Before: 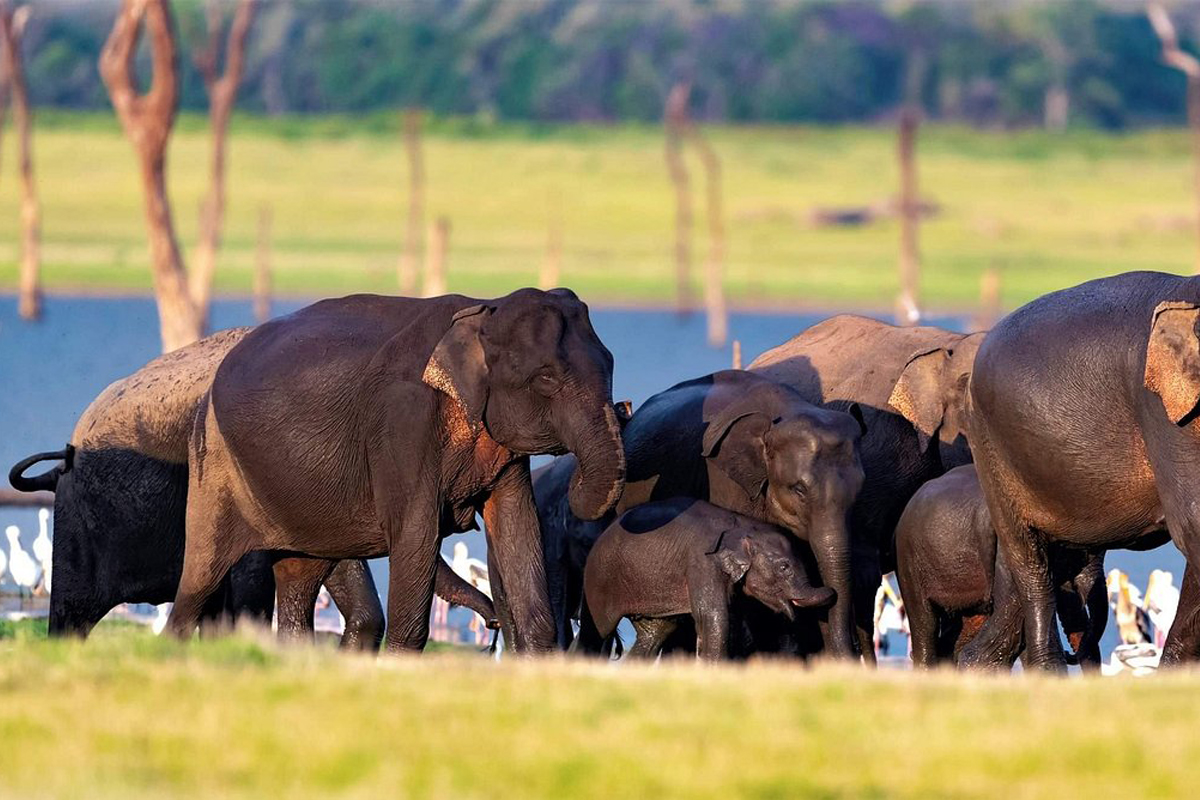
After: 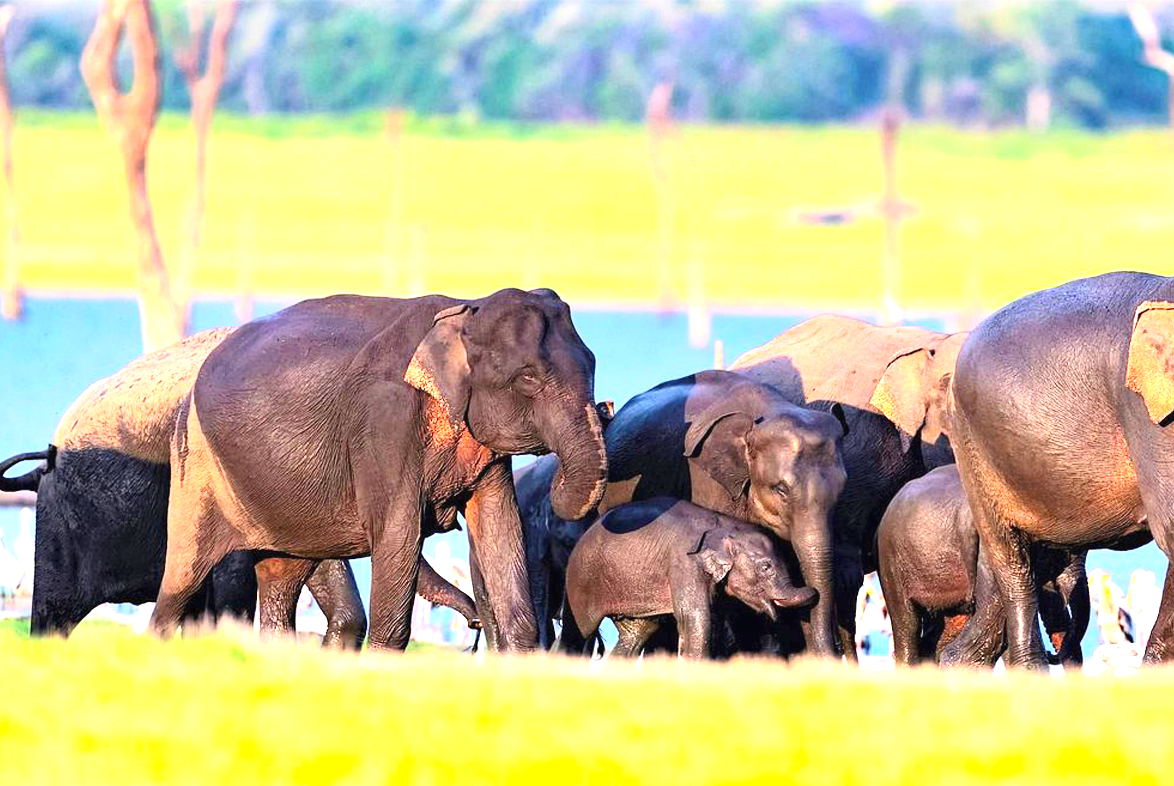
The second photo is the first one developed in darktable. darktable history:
crop and rotate: left 1.532%, right 0.596%, bottom 1.747%
contrast brightness saturation: contrast 0.203, brightness 0.153, saturation 0.146
exposure: black level correction 0, exposure 1.449 EV, compensate exposure bias true, compensate highlight preservation false
